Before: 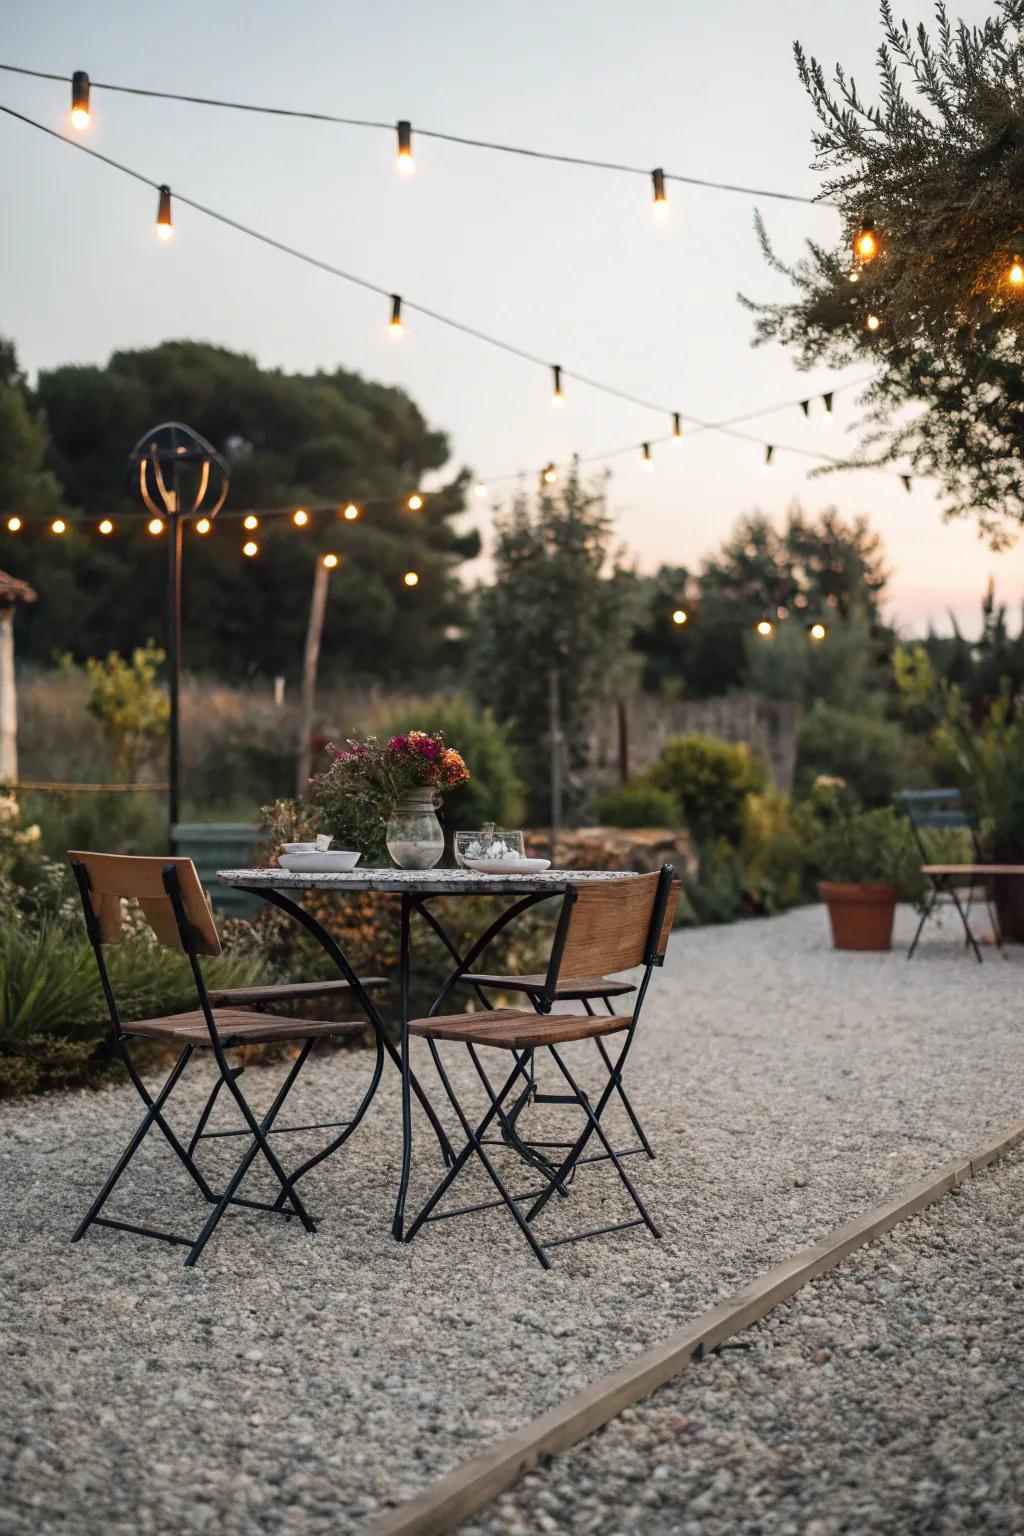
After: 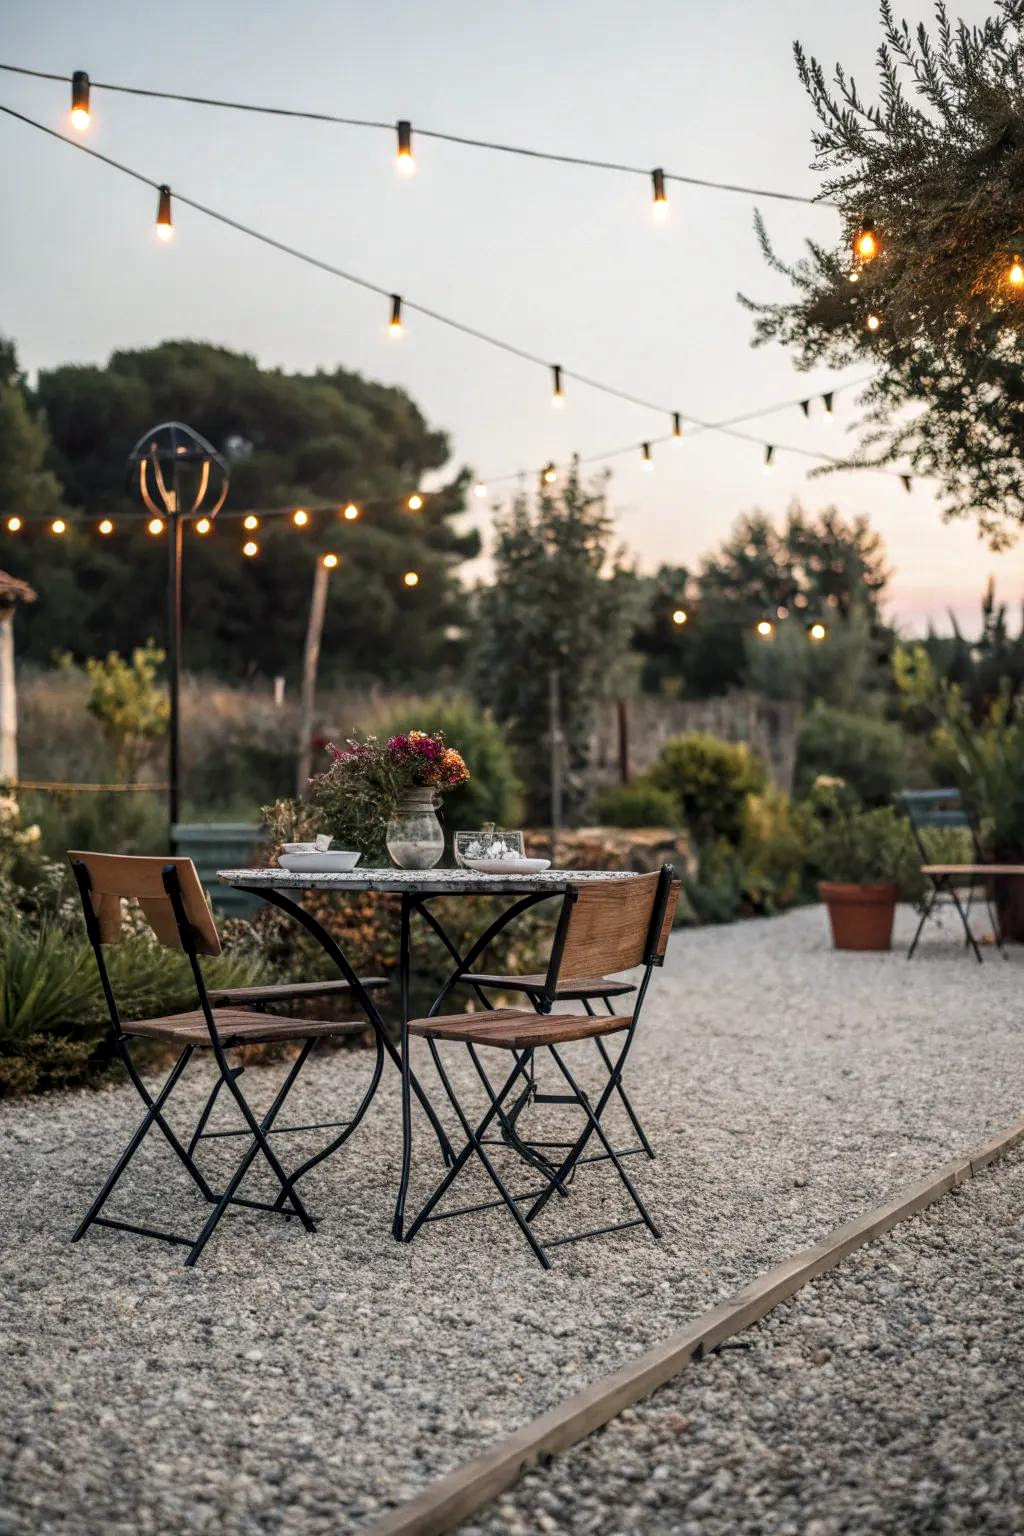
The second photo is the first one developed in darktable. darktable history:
local contrast: detail 130%
